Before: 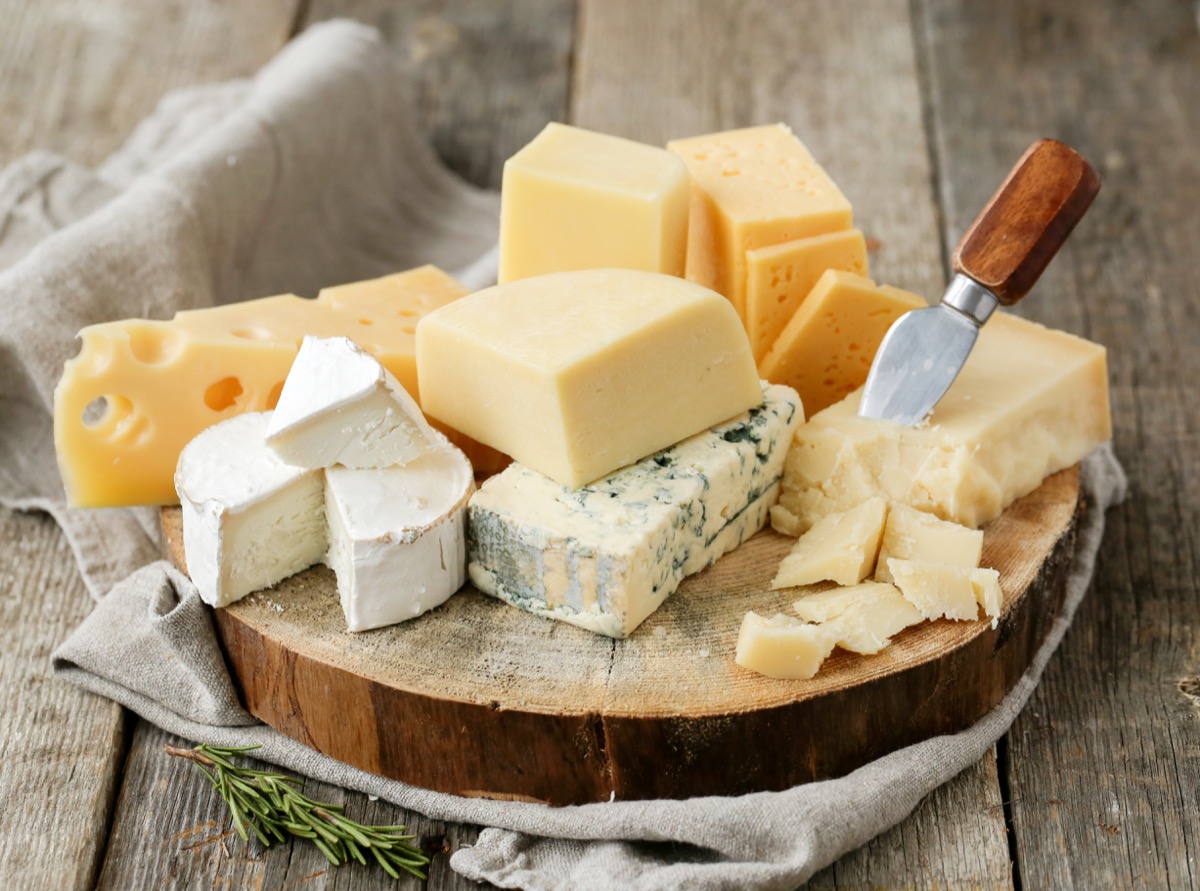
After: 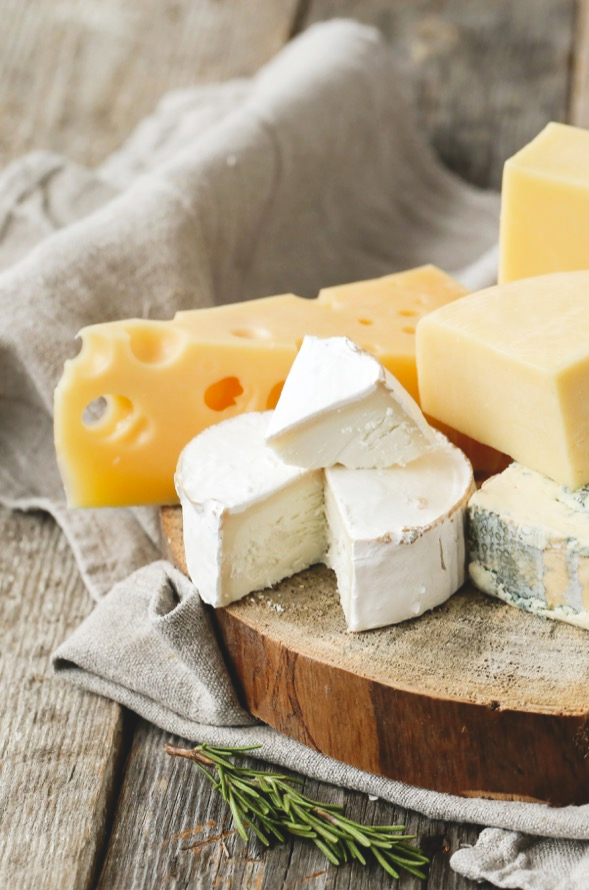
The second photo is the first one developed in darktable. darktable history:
exposure: black level correction -0.015, compensate highlight preservation false
vibrance: vibrance 100%
crop and rotate: left 0%, top 0%, right 50.845%
contrast brightness saturation: contrast 0.14
